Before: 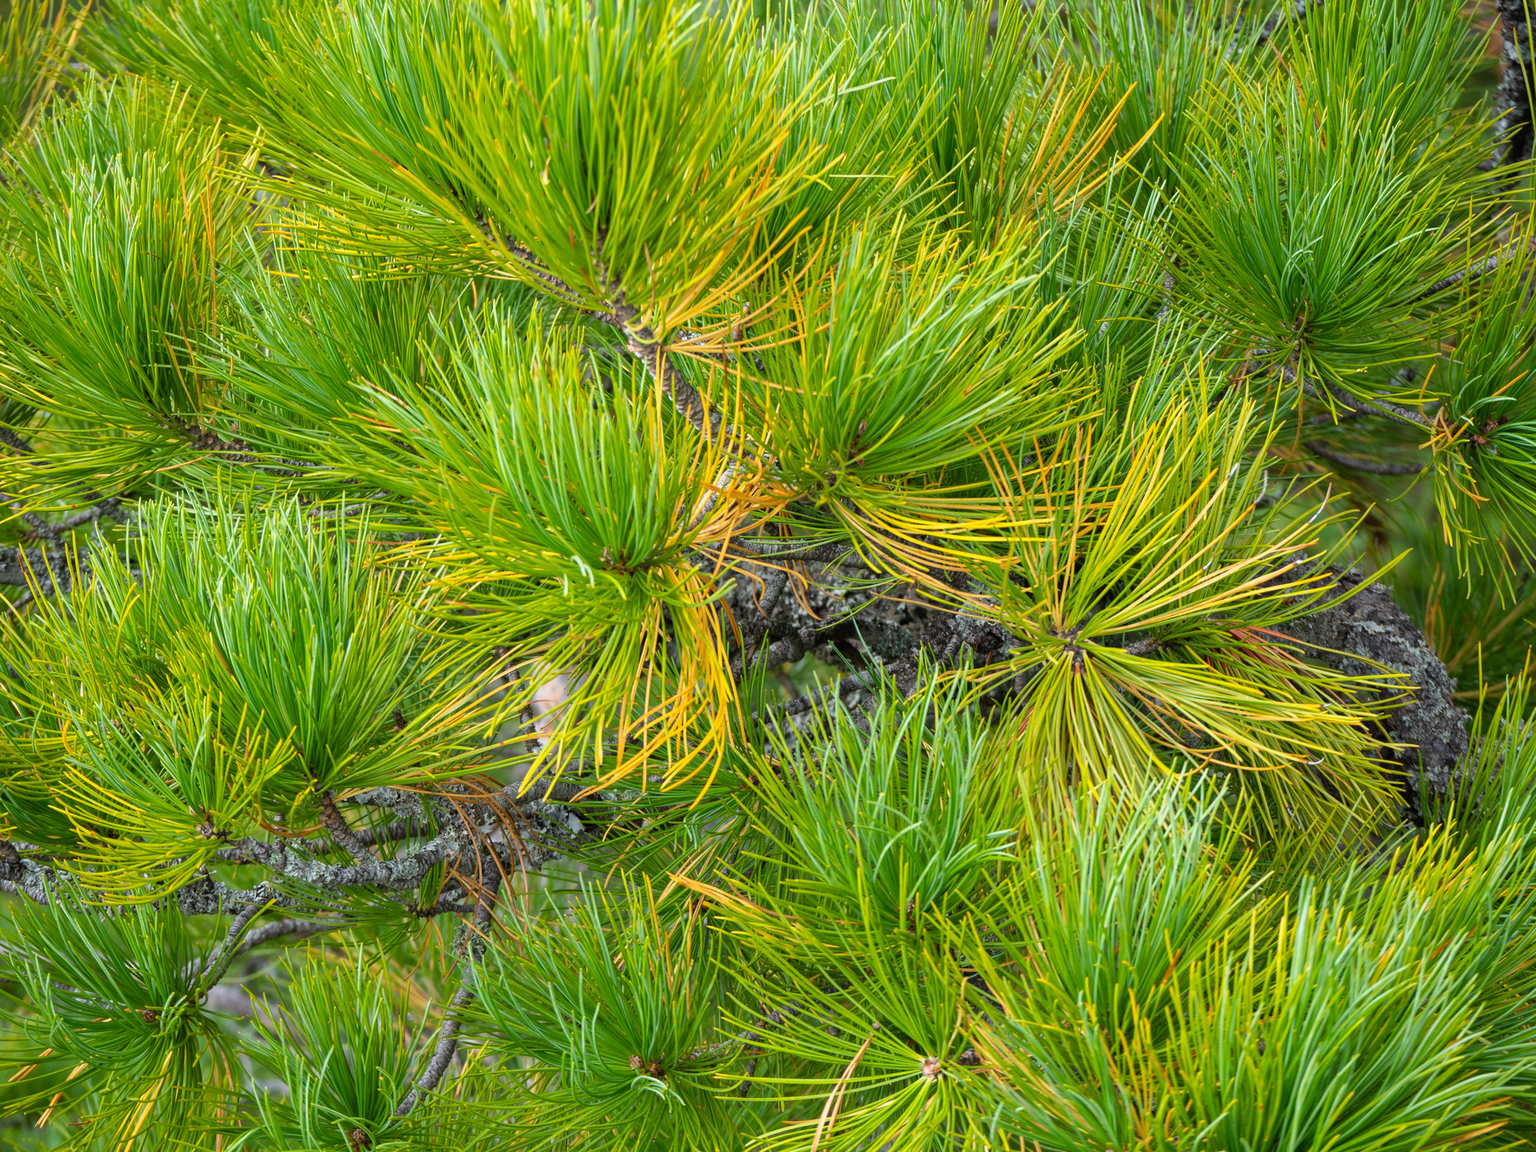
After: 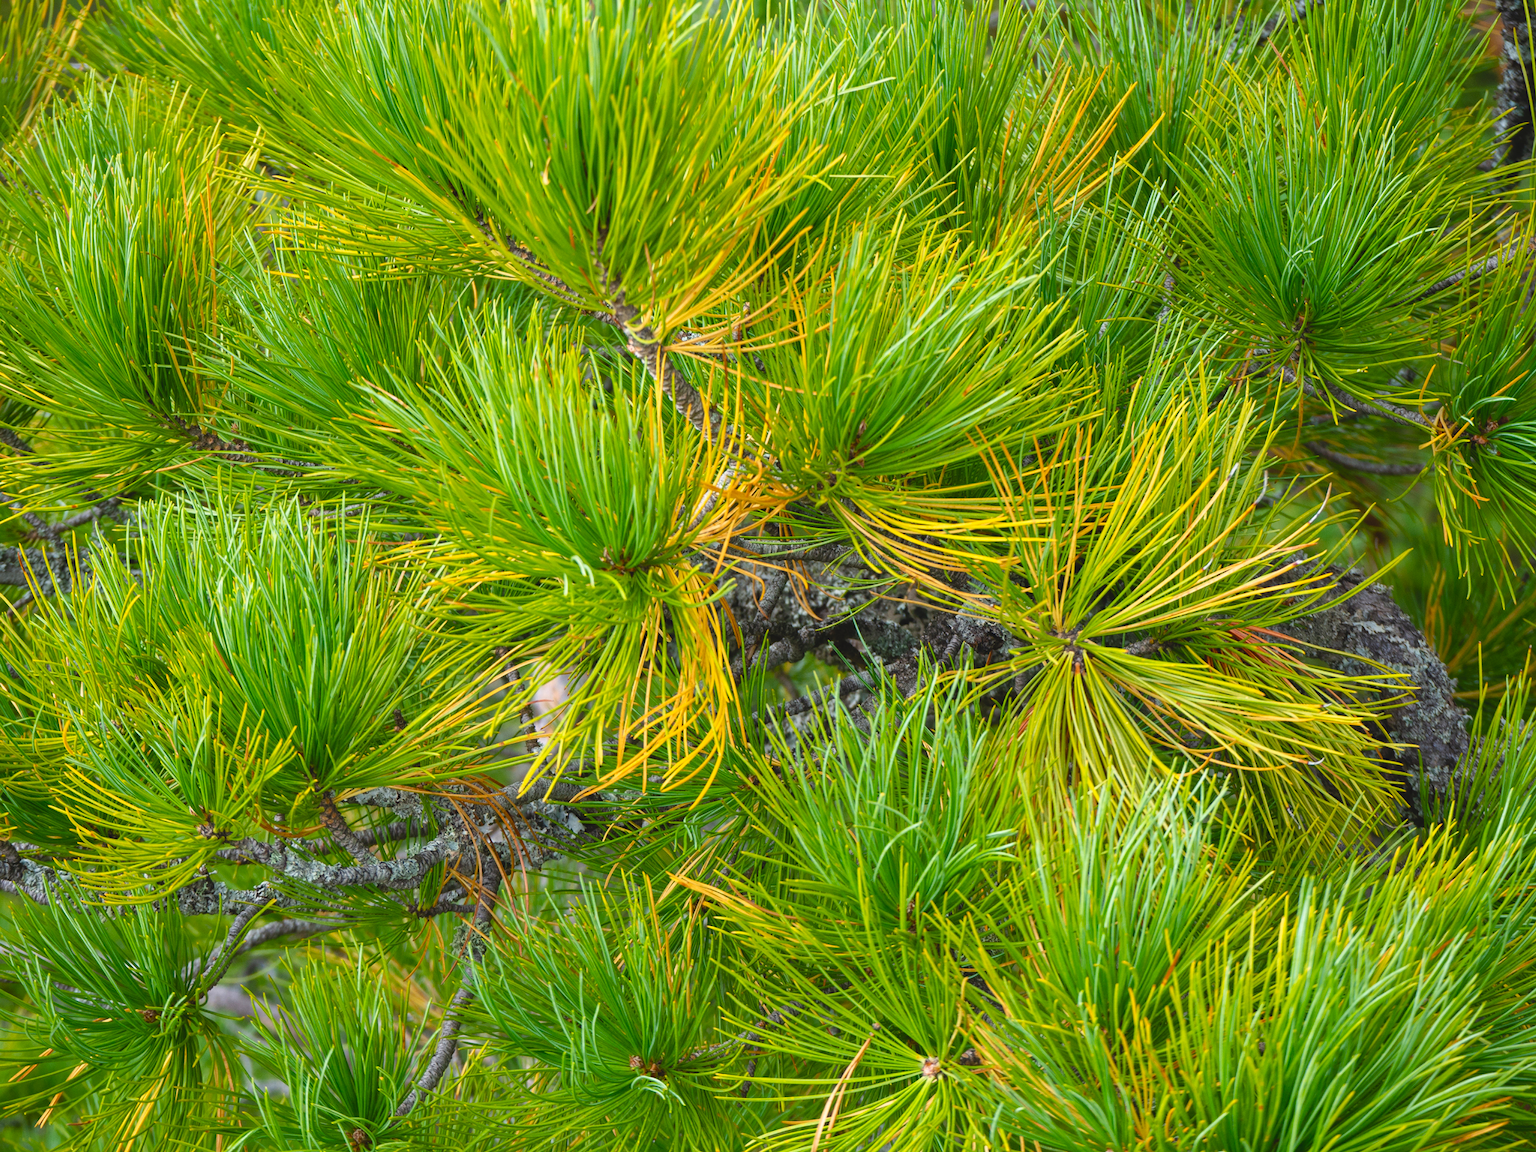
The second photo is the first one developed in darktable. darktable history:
color balance rgb: shadows lift › hue 86.25°, global offset › luminance 0.726%, perceptual saturation grading › global saturation 15.8%, perceptual saturation grading › highlights -19.284%, perceptual saturation grading › shadows 19.156%, global vibrance 20%
